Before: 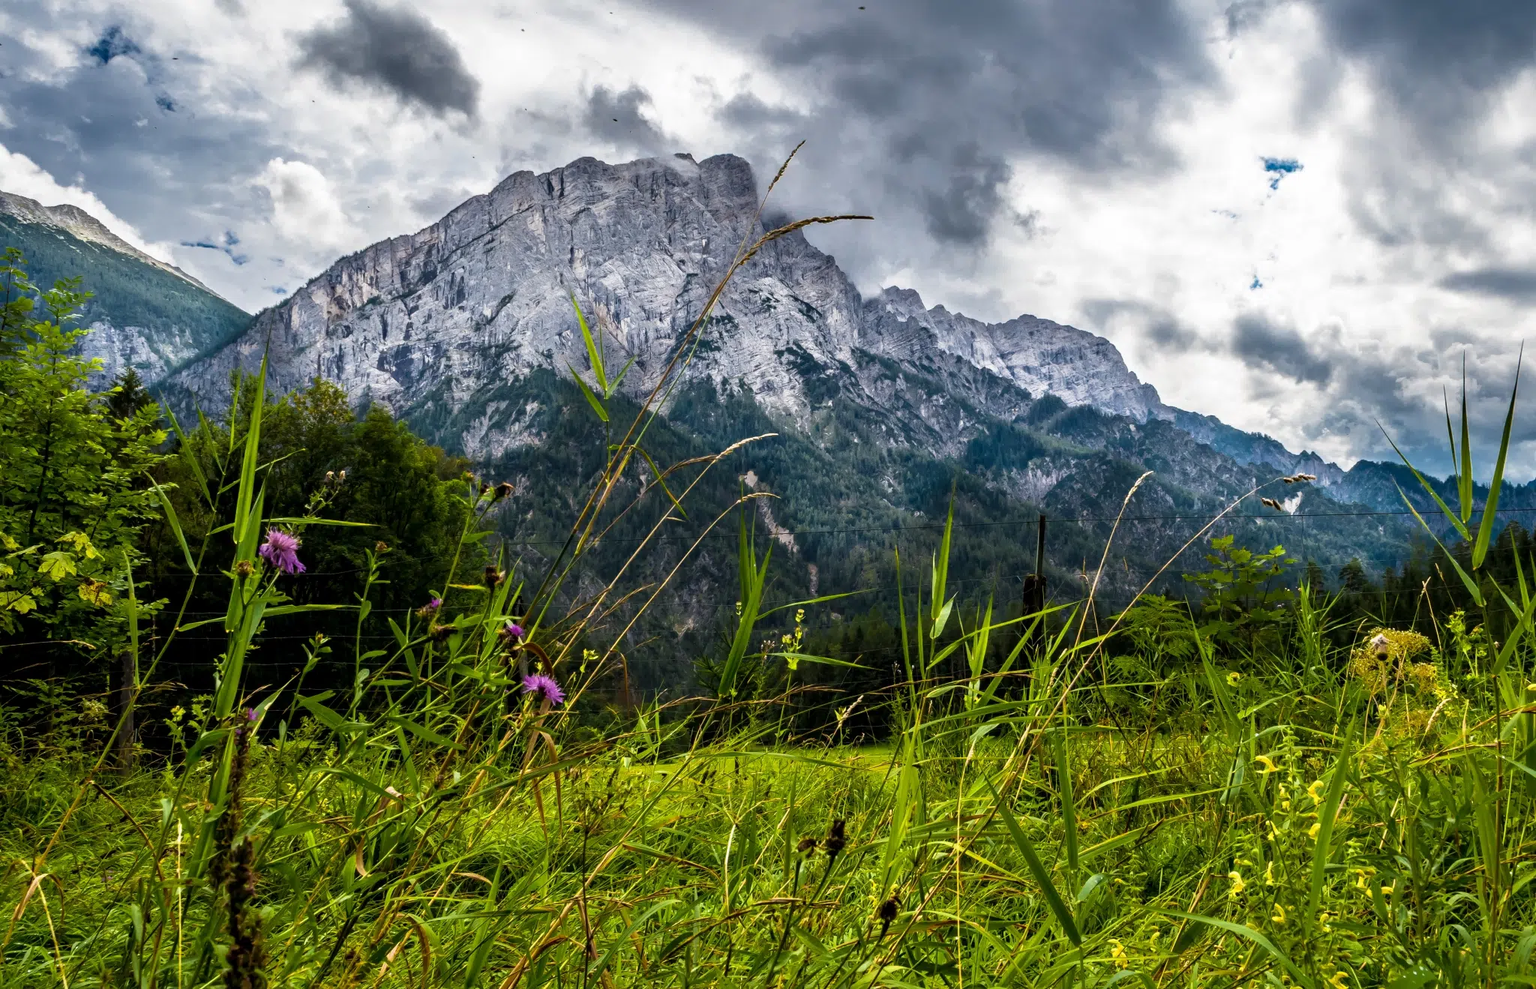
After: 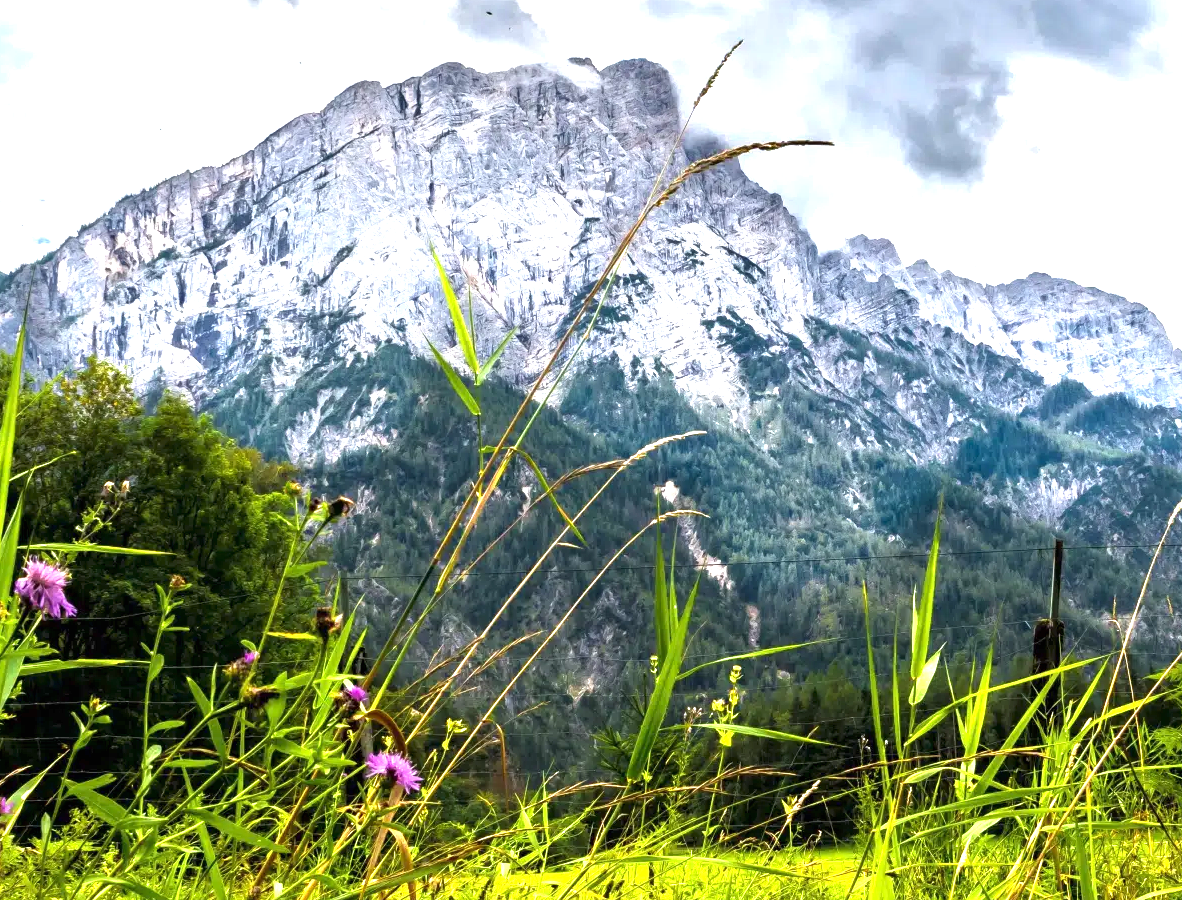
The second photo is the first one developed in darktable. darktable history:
exposure: black level correction 0, exposure 1.55 EV, compensate exposure bias true, compensate highlight preservation false
crop: left 16.202%, top 11.208%, right 26.045%, bottom 20.557%
